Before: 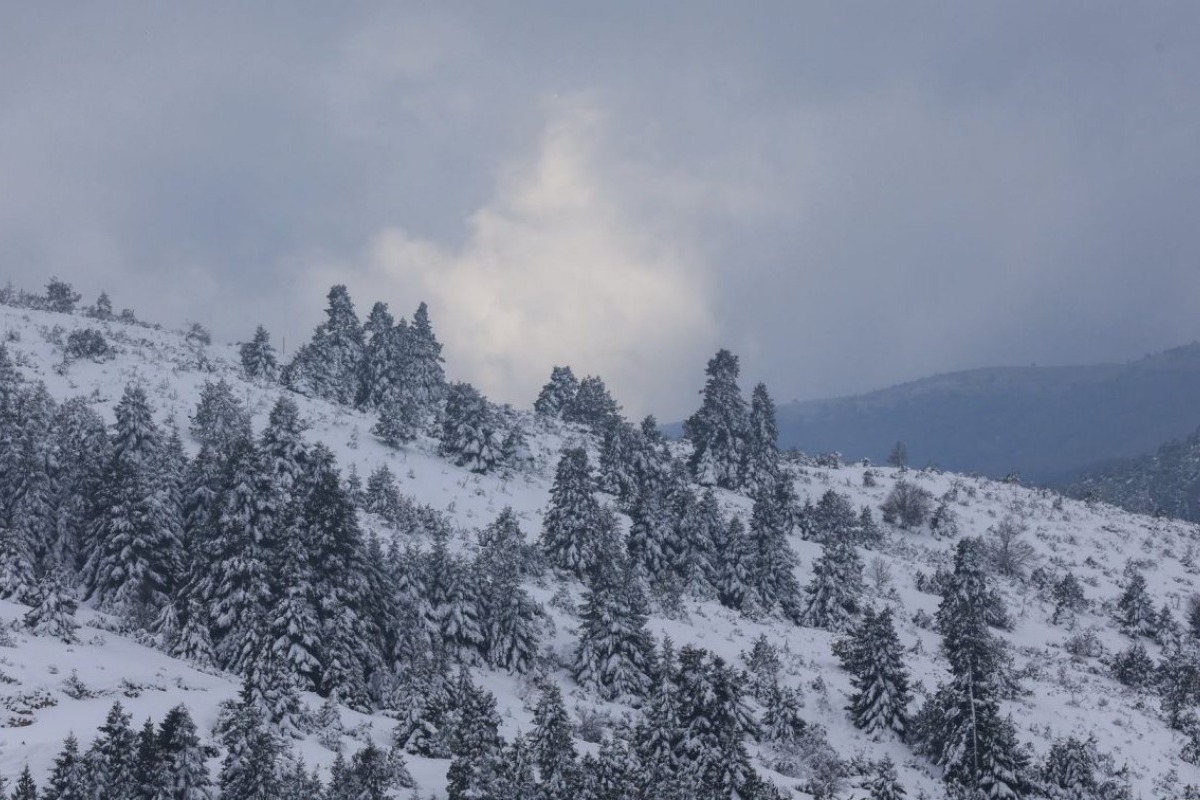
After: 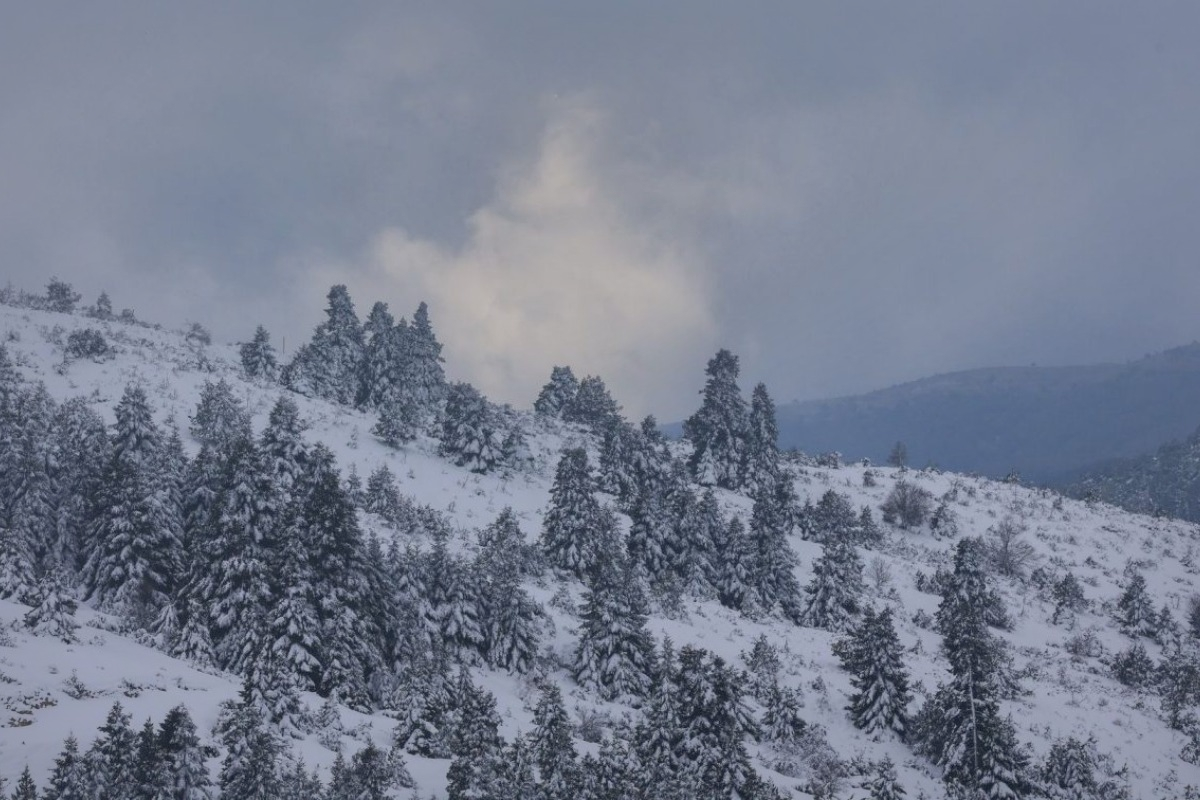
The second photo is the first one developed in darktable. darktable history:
shadows and highlights: shadows 37.94, highlights -74.11
tone equalizer: edges refinement/feathering 500, mask exposure compensation -1.57 EV, preserve details no
